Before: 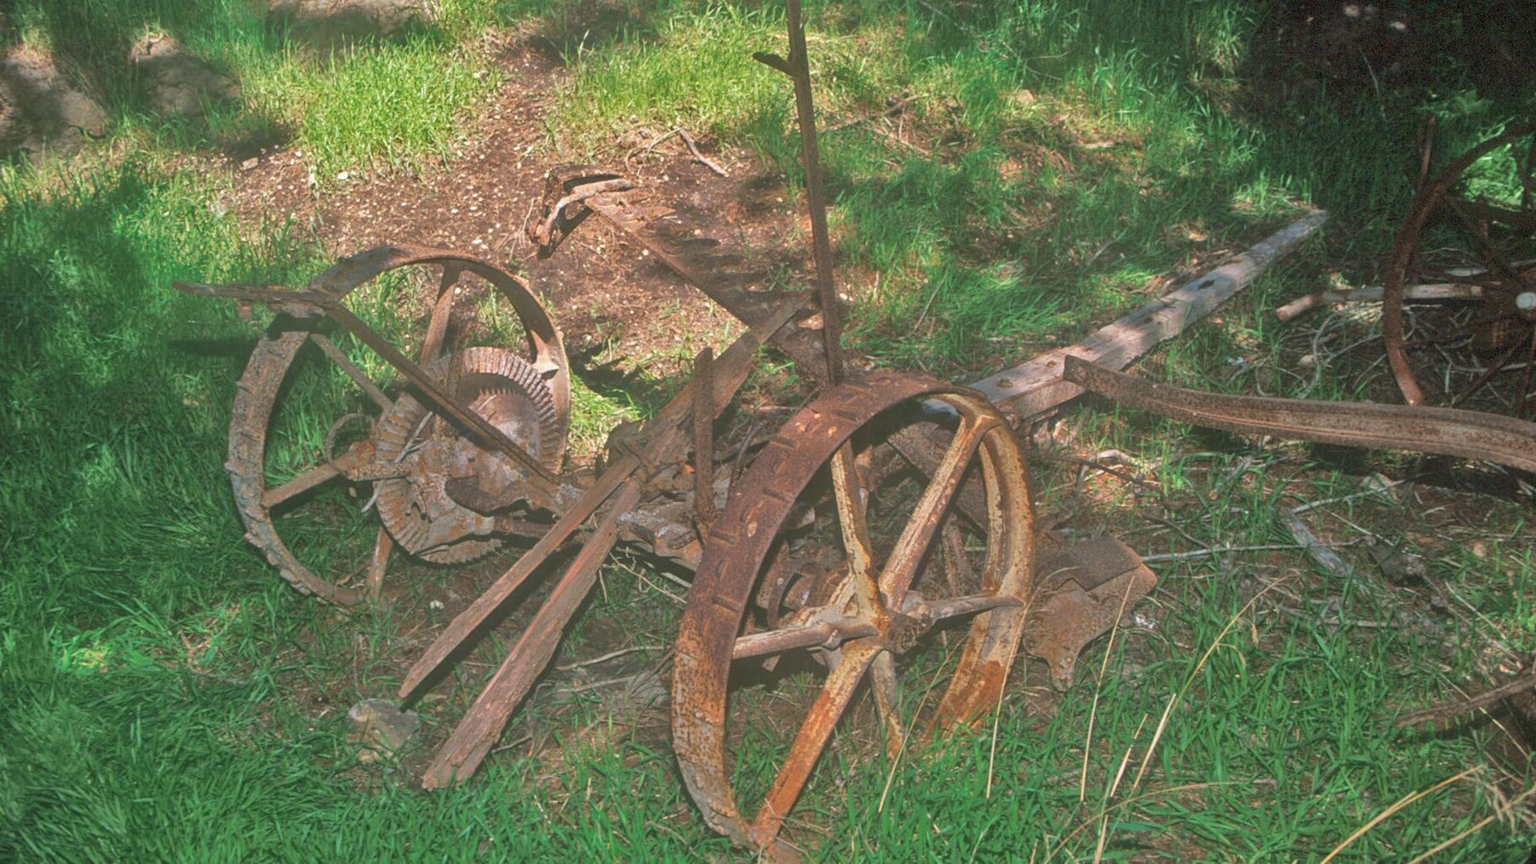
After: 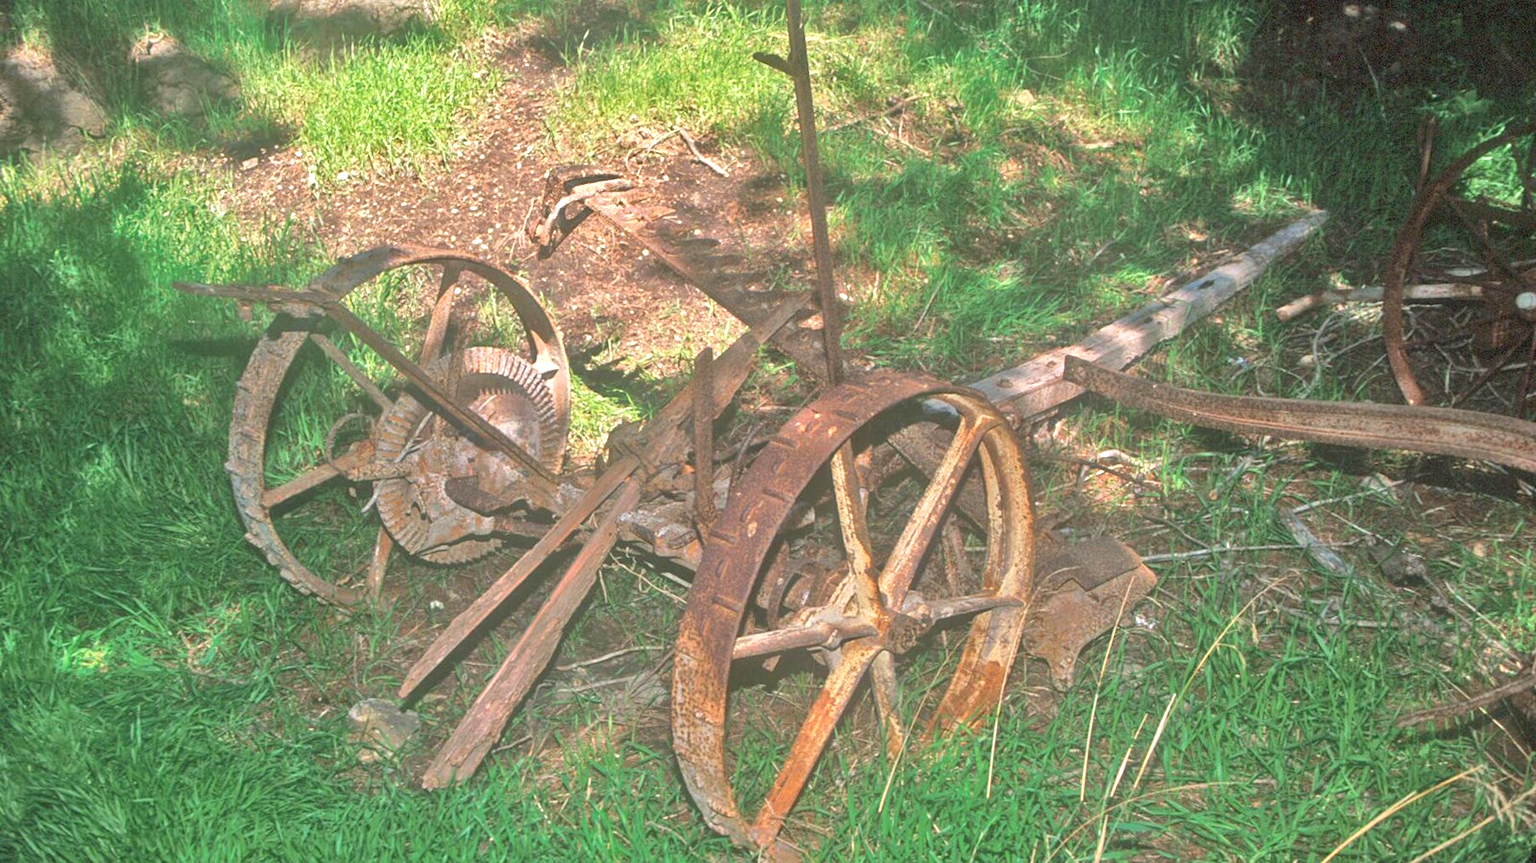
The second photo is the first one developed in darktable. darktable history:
crop: bottom 0.073%
exposure: exposure 0.703 EV, compensate highlight preservation false
